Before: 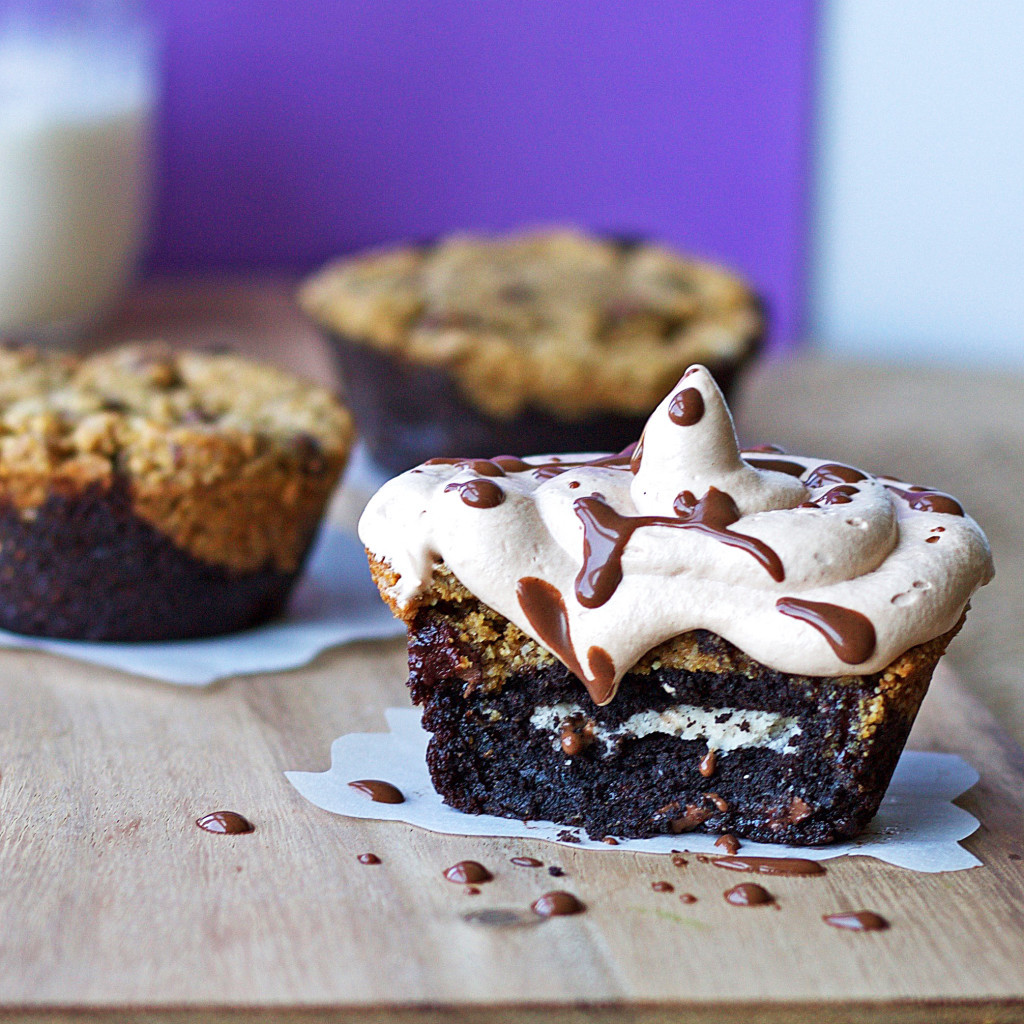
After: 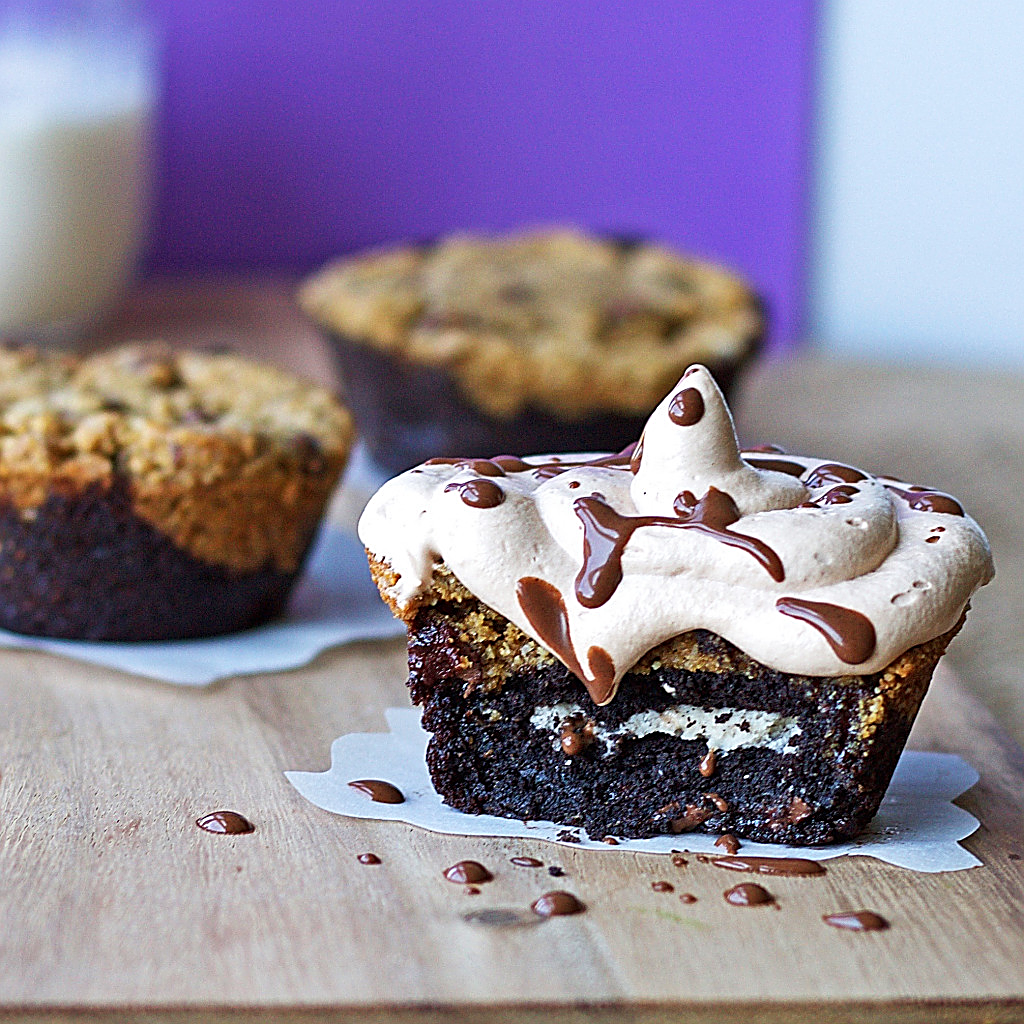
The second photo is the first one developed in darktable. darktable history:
sharpen: amount 0.746
